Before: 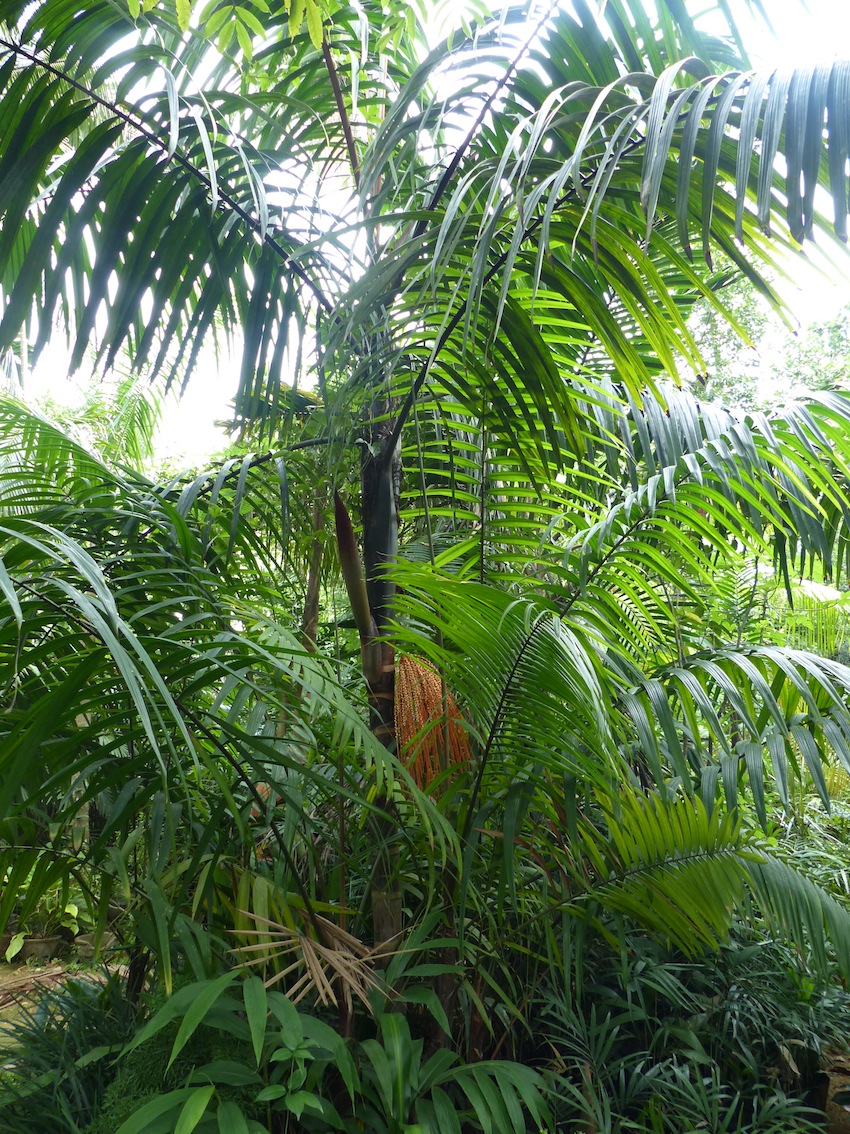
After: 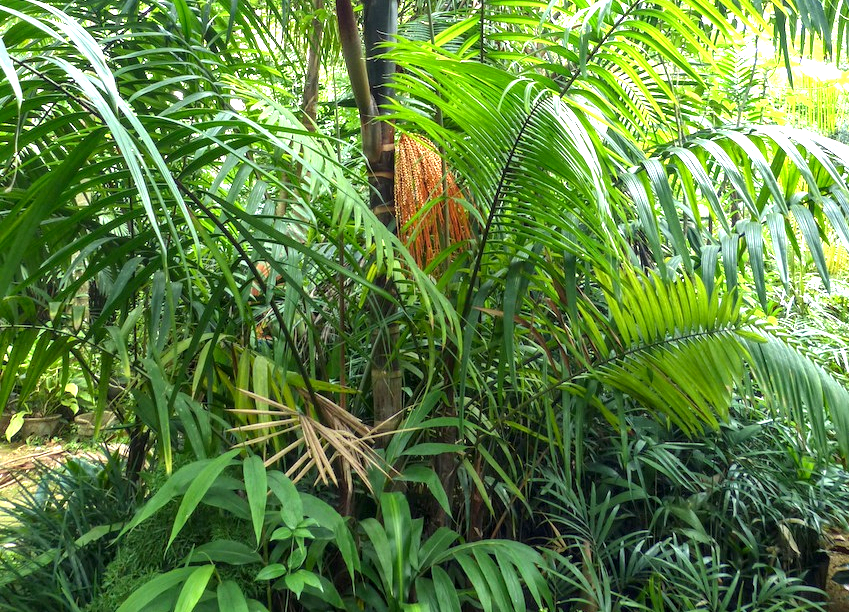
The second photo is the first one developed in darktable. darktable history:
levels: levels [0, 0.394, 0.787]
local contrast: detail 130%
exposure: exposure 0.585 EV, compensate highlight preservation false
crop and rotate: top 45.951%, right 0.067%
